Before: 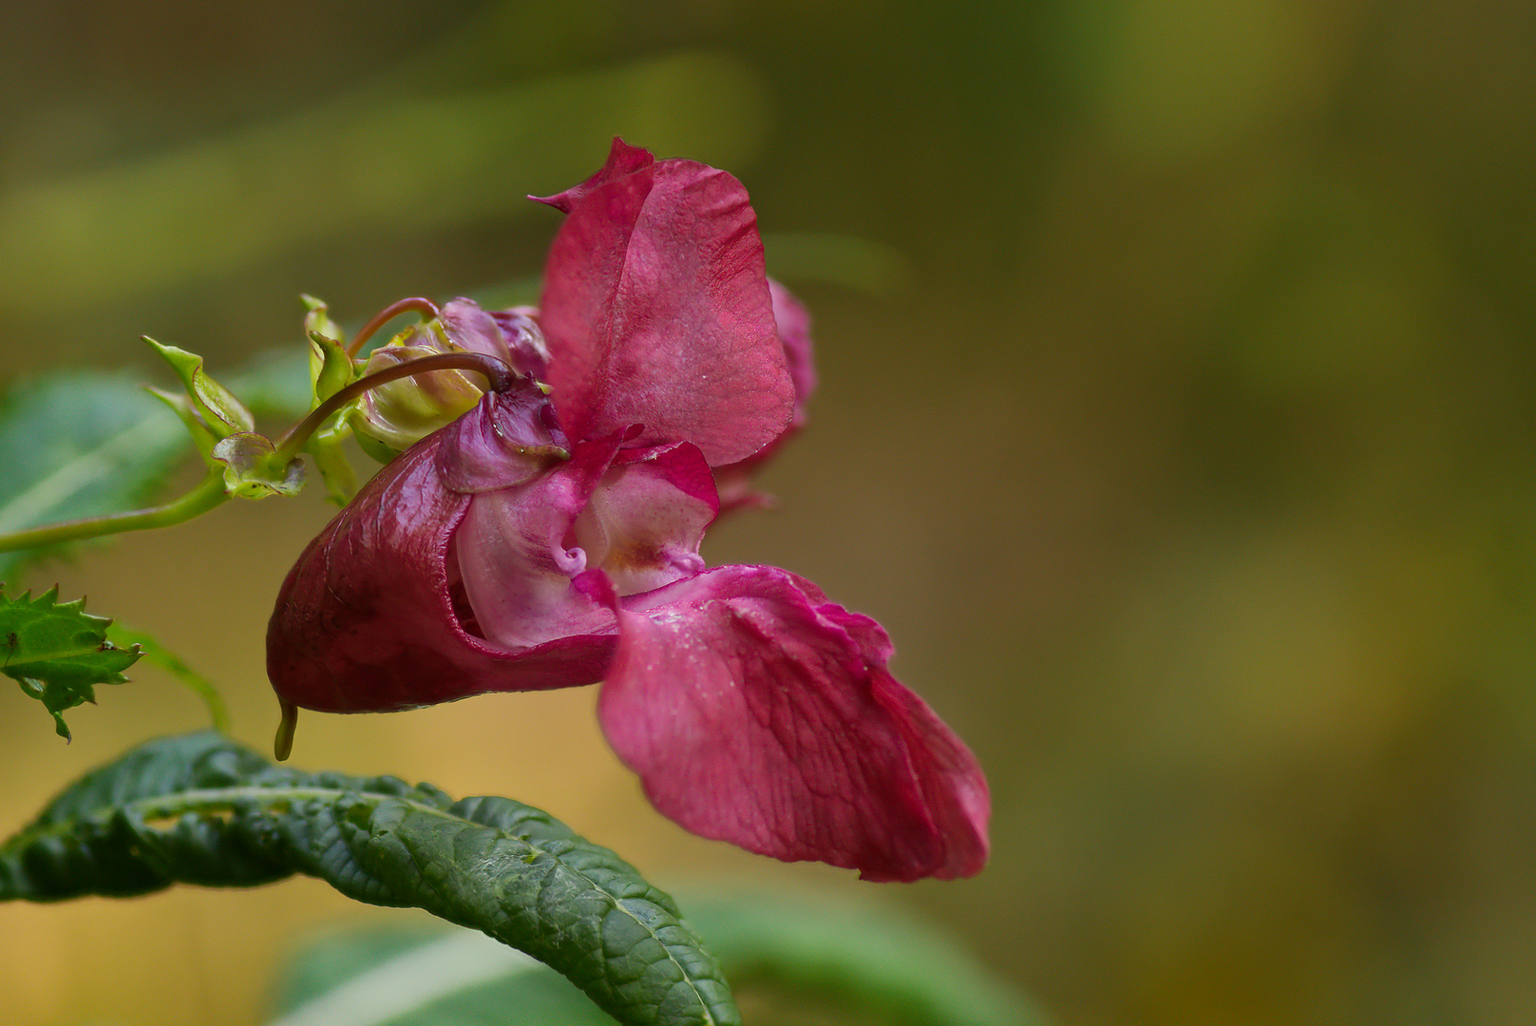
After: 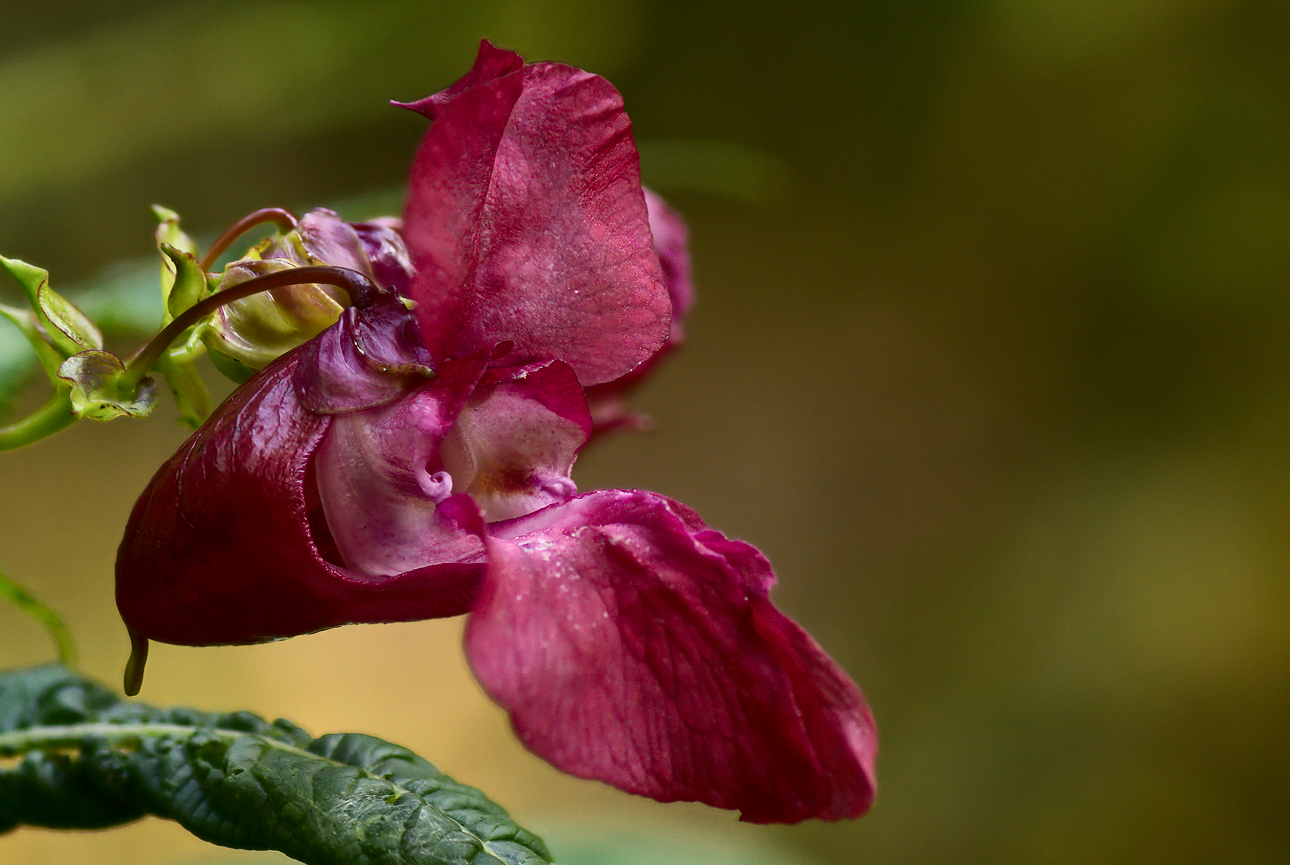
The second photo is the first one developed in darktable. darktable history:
crop and rotate: left 10.219%, top 9.785%, right 9.985%, bottom 10.112%
contrast brightness saturation: contrast 0.277
